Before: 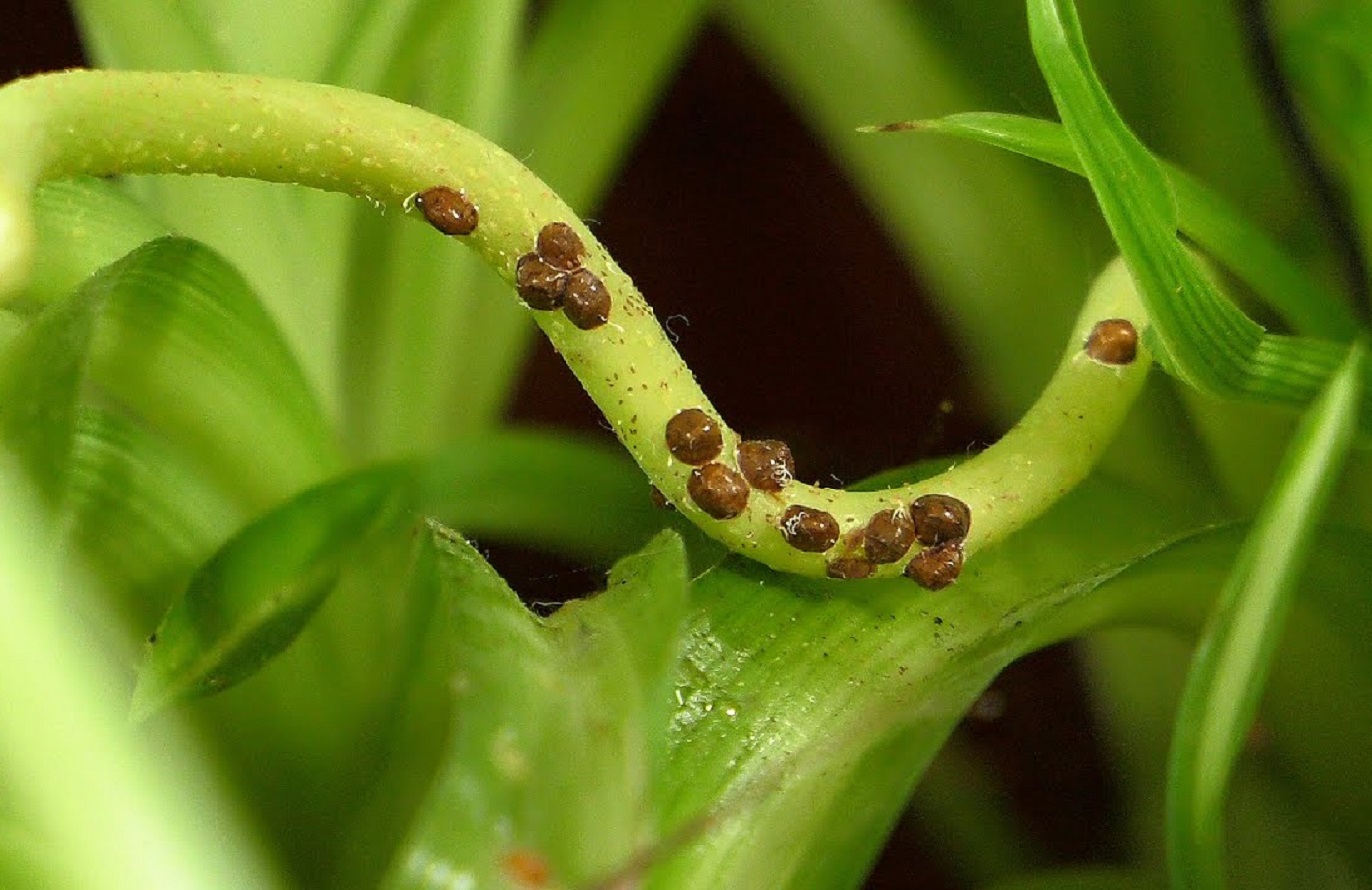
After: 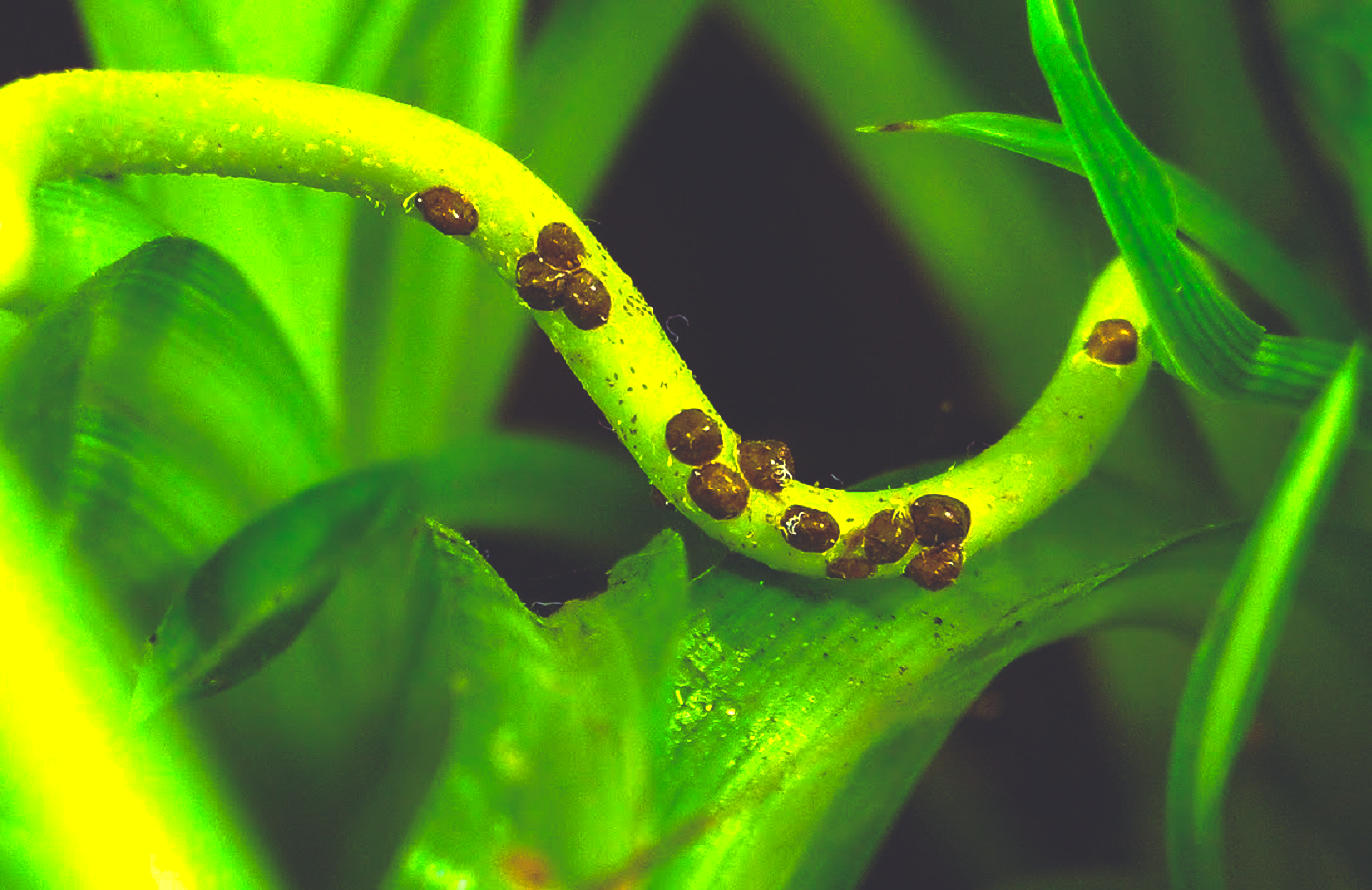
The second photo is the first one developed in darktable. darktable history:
color balance rgb: linear chroma grading › global chroma 20%, perceptual saturation grading › global saturation 65%, perceptual saturation grading › highlights 50%, perceptual saturation grading › shadows 30%, perceptual brilliance grading › global brilliance 12%, perceptual brilliance grading › highlights 15%, global vibrance 20%
rgb curve: curves: ch0 [(0, 0.186) (0.314, 0.284) (0.576, 0.466) (0.805, 0.691) (0.936, 0.886)]; ch1 [(0, 0.186) (0.314, 0.284) (0.581, 0.534) (0.771, 0.746) (0.936, 0.958)]; ch2 [(0, 0.216) (0.275, 0.39) (1, 1)], mode RGB, independent channels, compensate middle gray true, preserve colors none
